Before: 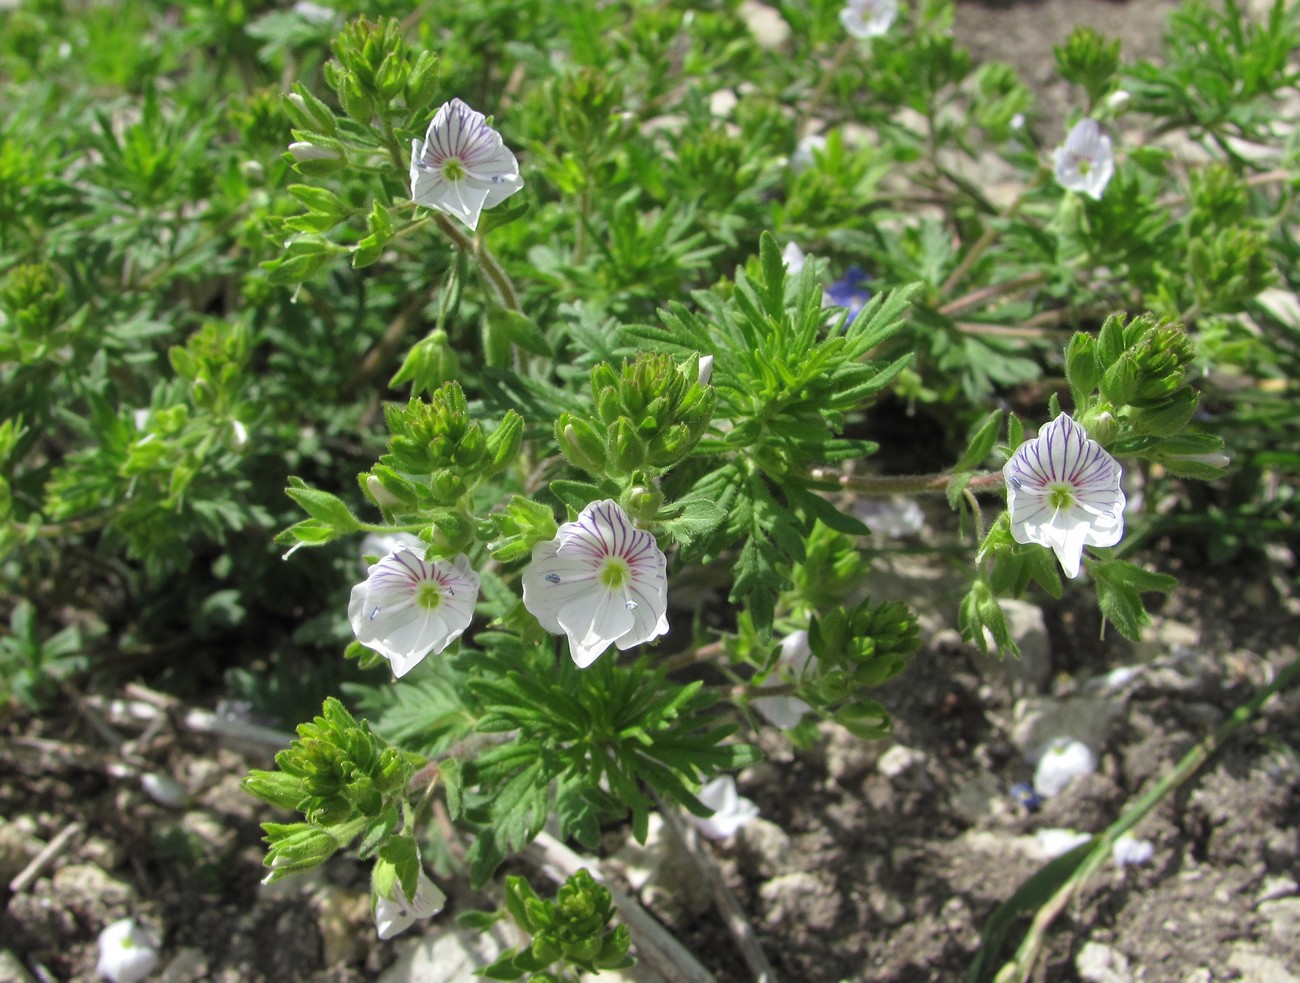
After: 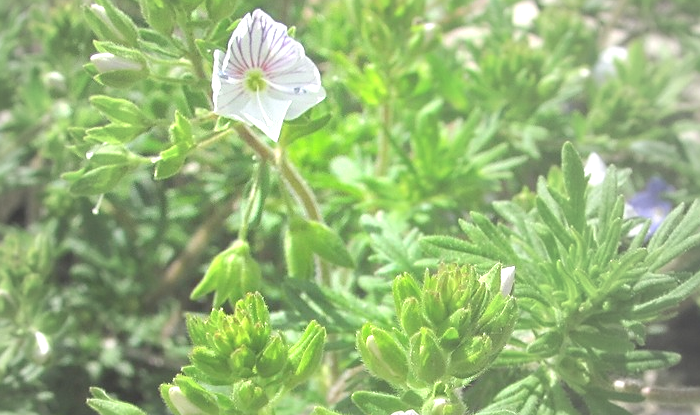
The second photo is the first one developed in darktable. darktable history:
exposure: exposure 0.999 EV, compensate highlight preservation false
sharpen: radius 1.864, amount 0.398, threshold 1.271
bloom: size 40%
crop: left 15.306%, top 9.065%, right 30.789%, bottom 48.638%
vignetting: fall-off start 18.21%, fall-off radius 137.95%, brightness -0.207, center (-0.078, 0.066), width/height ratio 0.62, shape 0.59
